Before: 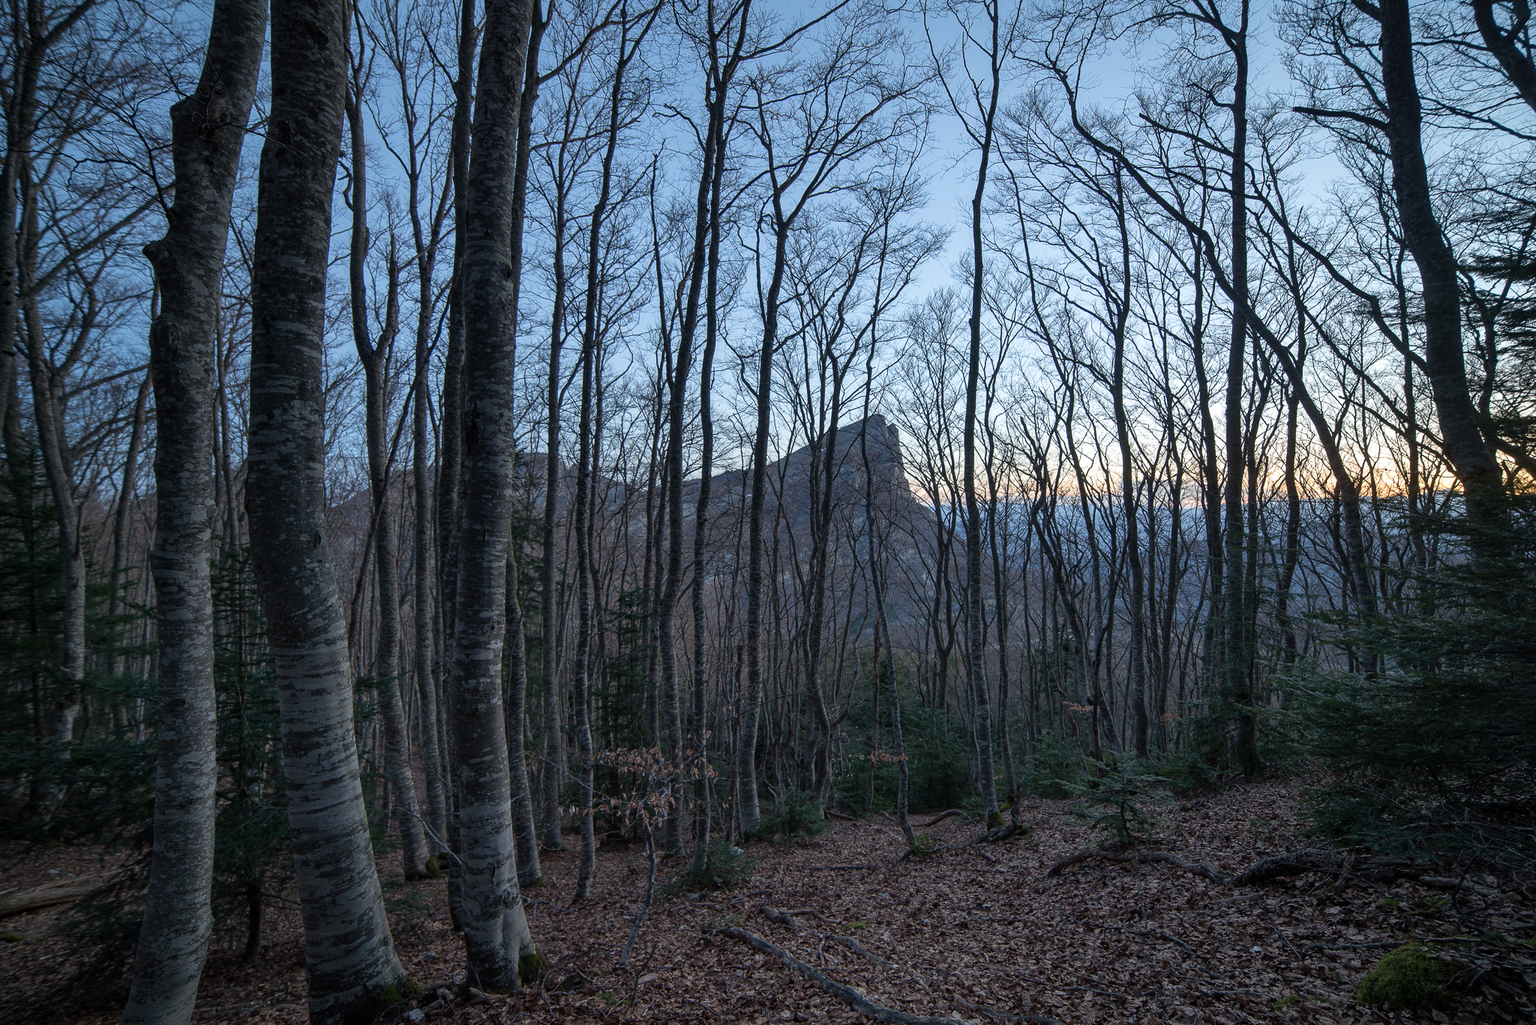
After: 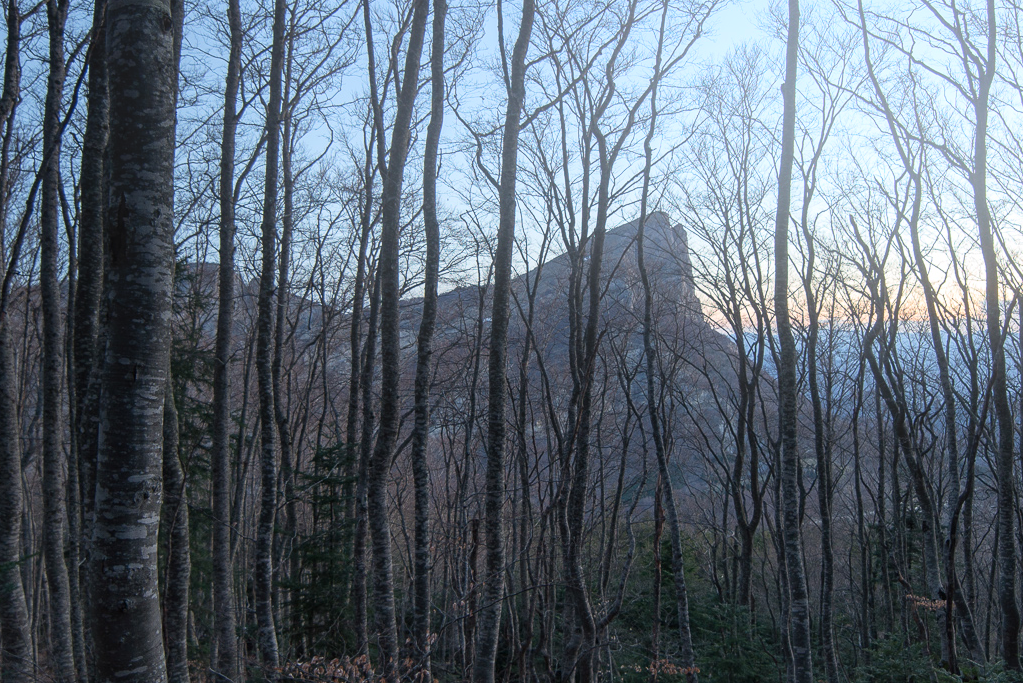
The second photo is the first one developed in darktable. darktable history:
bloom: on, module defaults
crop: left 25%, top 25%, right 25%, bottom 25%
